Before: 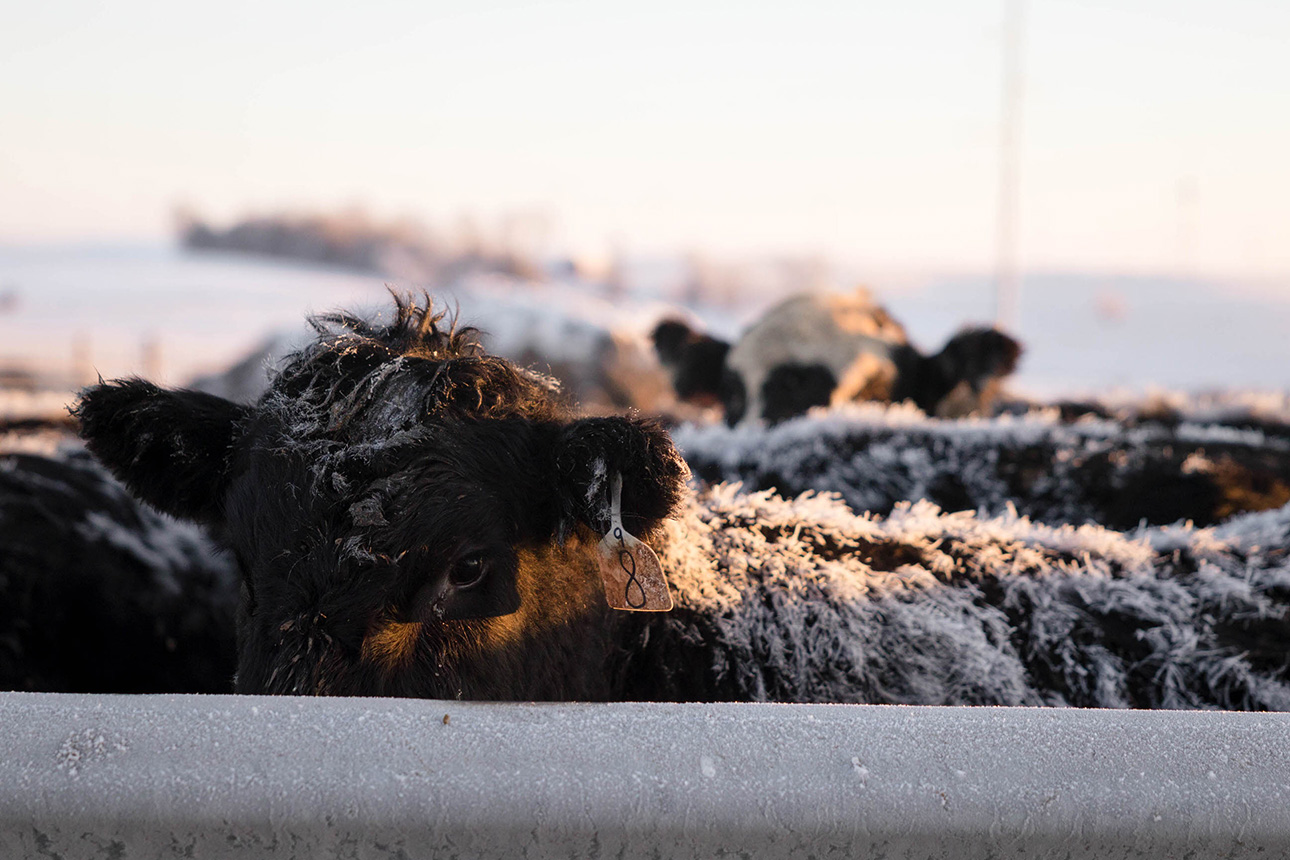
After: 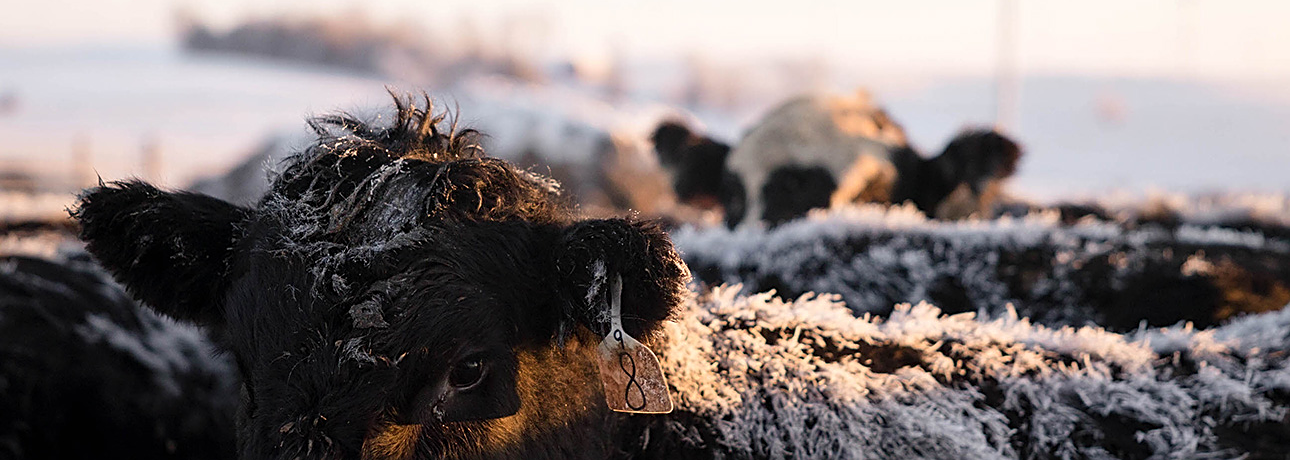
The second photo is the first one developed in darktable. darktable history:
crop and rotate: top 23.043%, bottom 23.437%
exposure: compensate highlight preservation false
sharpen: on, module defaults
